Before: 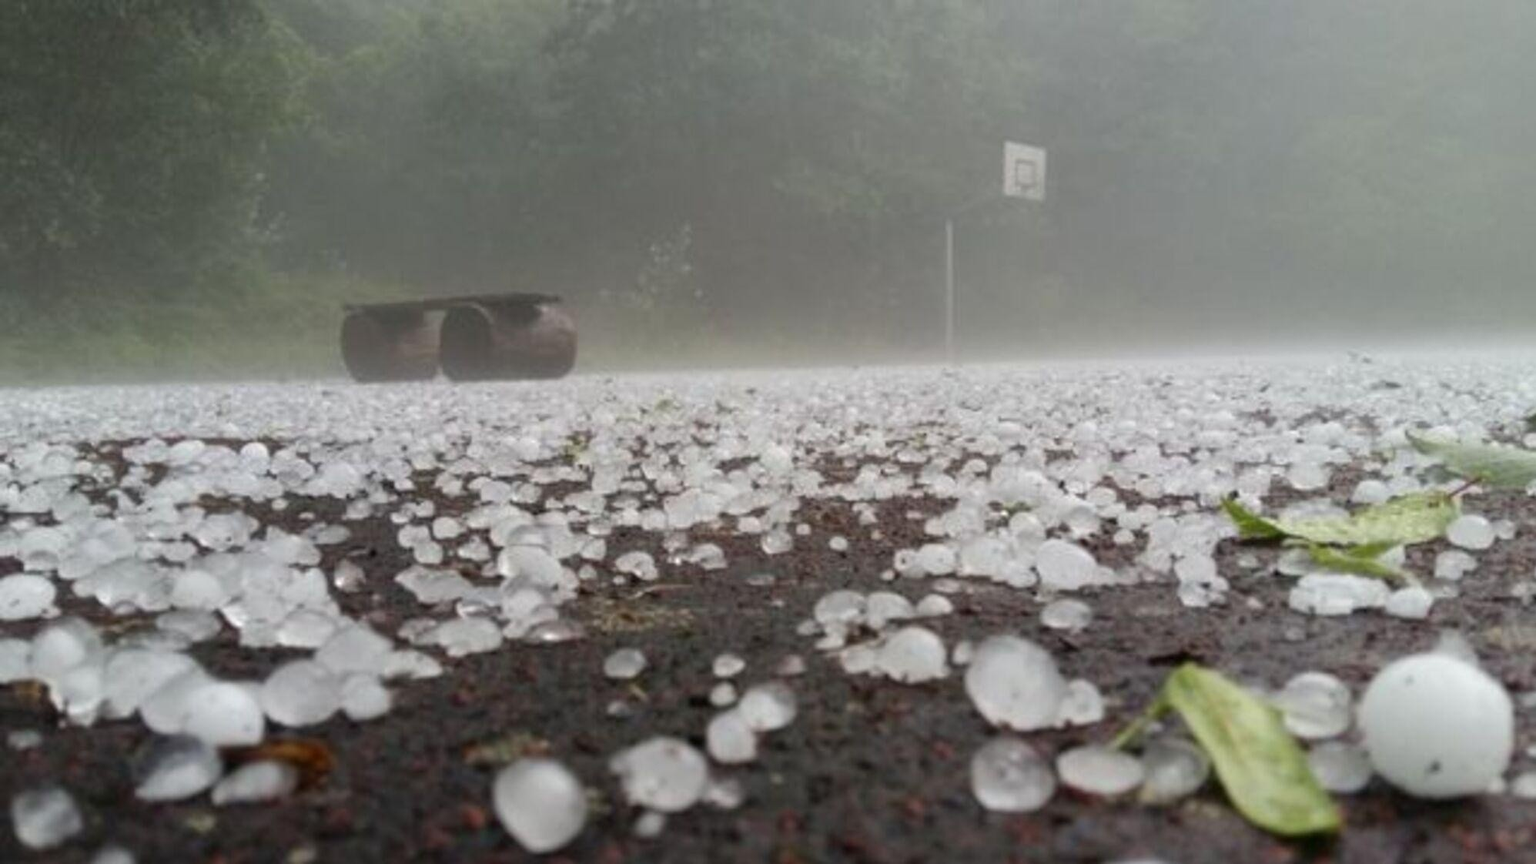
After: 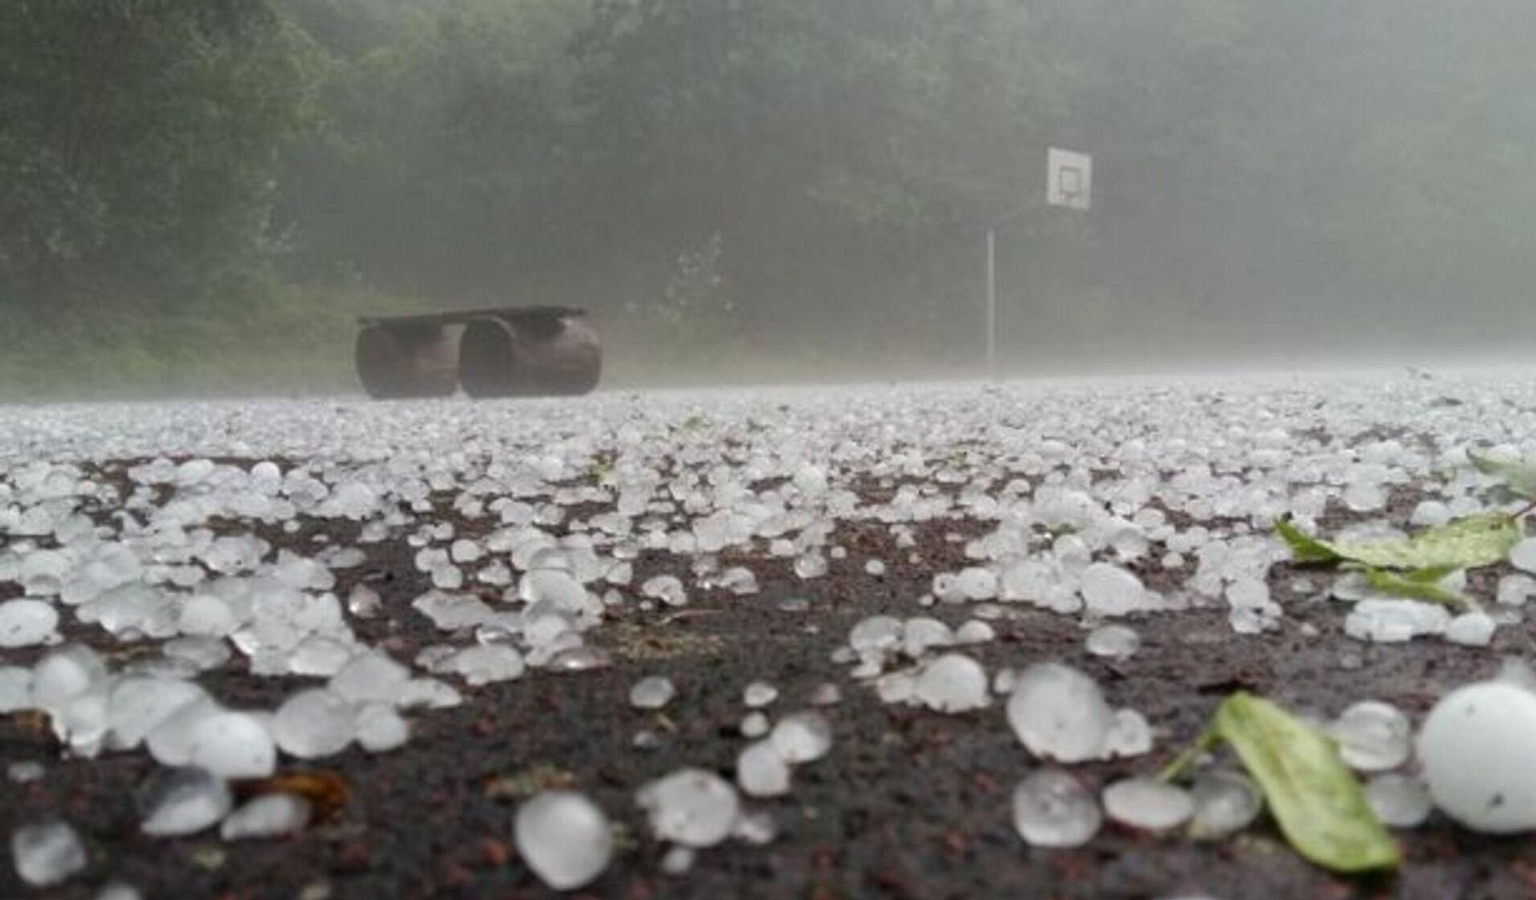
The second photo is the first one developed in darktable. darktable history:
local contrast: mode bilateral grid, contrast 10, coarseness 25, detail 115%, midtone range 0.2
crop: right 4.126%, bottom 0.031%
